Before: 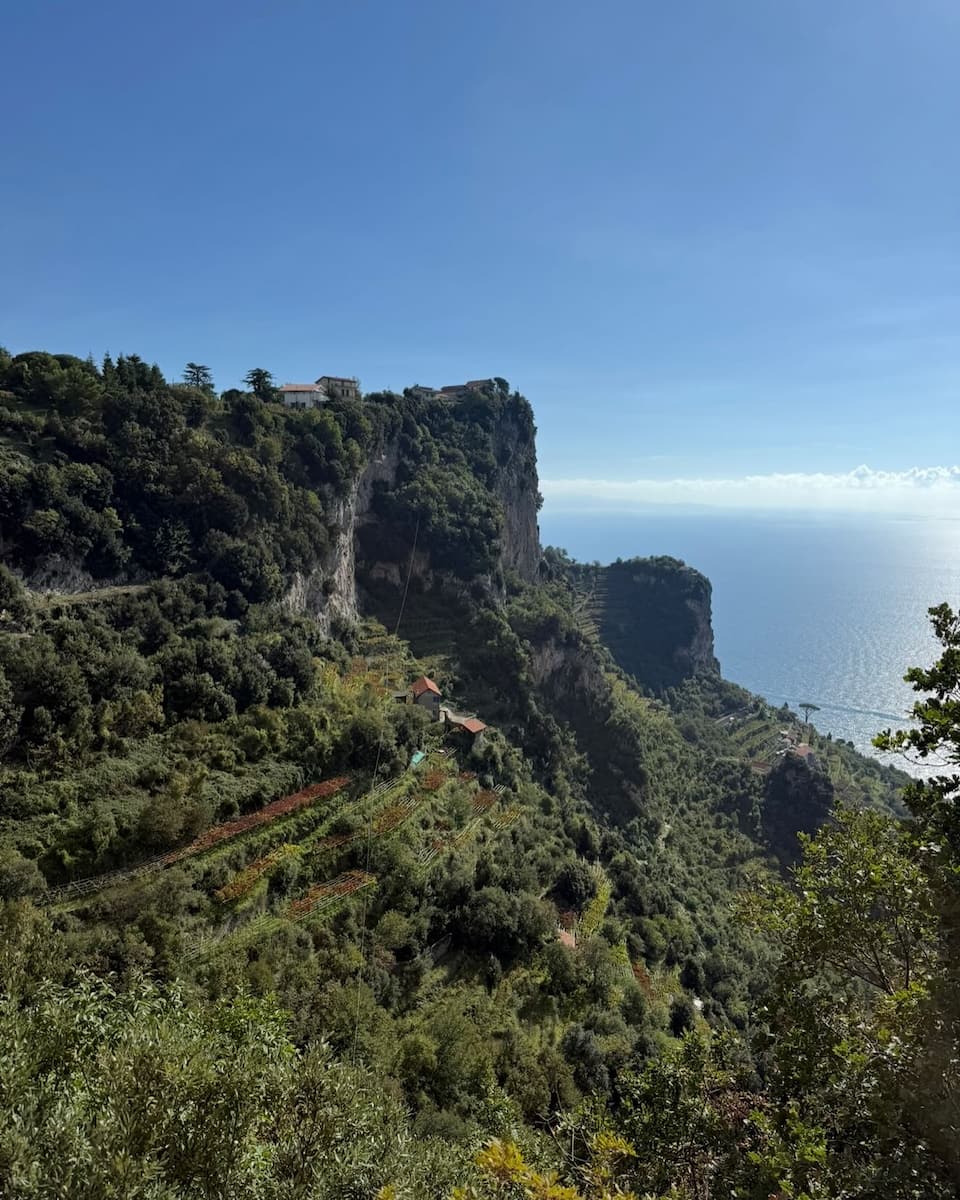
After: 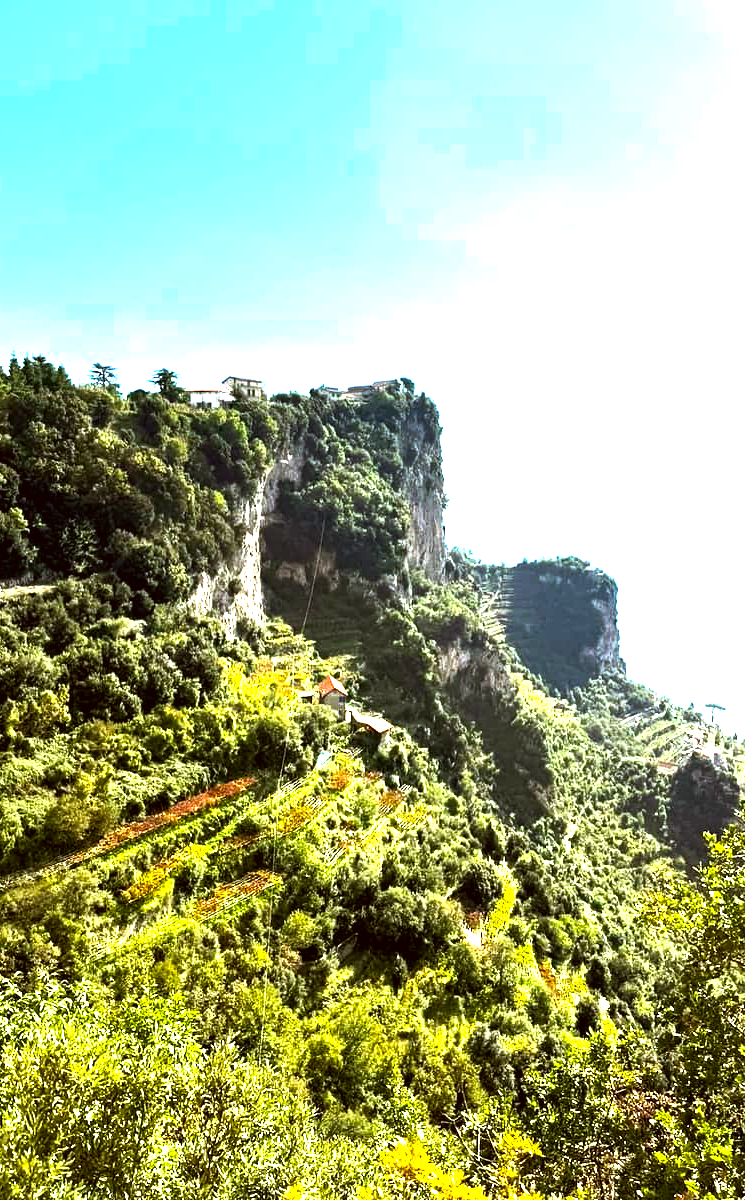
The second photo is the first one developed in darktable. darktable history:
color correction: highlights a* -1.24, highlights b* 10.49, shadows a* 0.828, shadows b* 18.66
crop: left 9.85%, right 12.455%
color balance rgb: perceptual saturation grading › global saturation 25.361%, perceptual brilliance grading › global brilliance 29.253%, perceptual brilliance grading › highlights 50.103%, perceptual brilliance grading › mid-tones 50.34%, perceptual brilliance grading › shadows -21.268%, global vibrance 20%
exposure: black level correction 0.001, exposure 1 EV, compensate highlight preservation false
